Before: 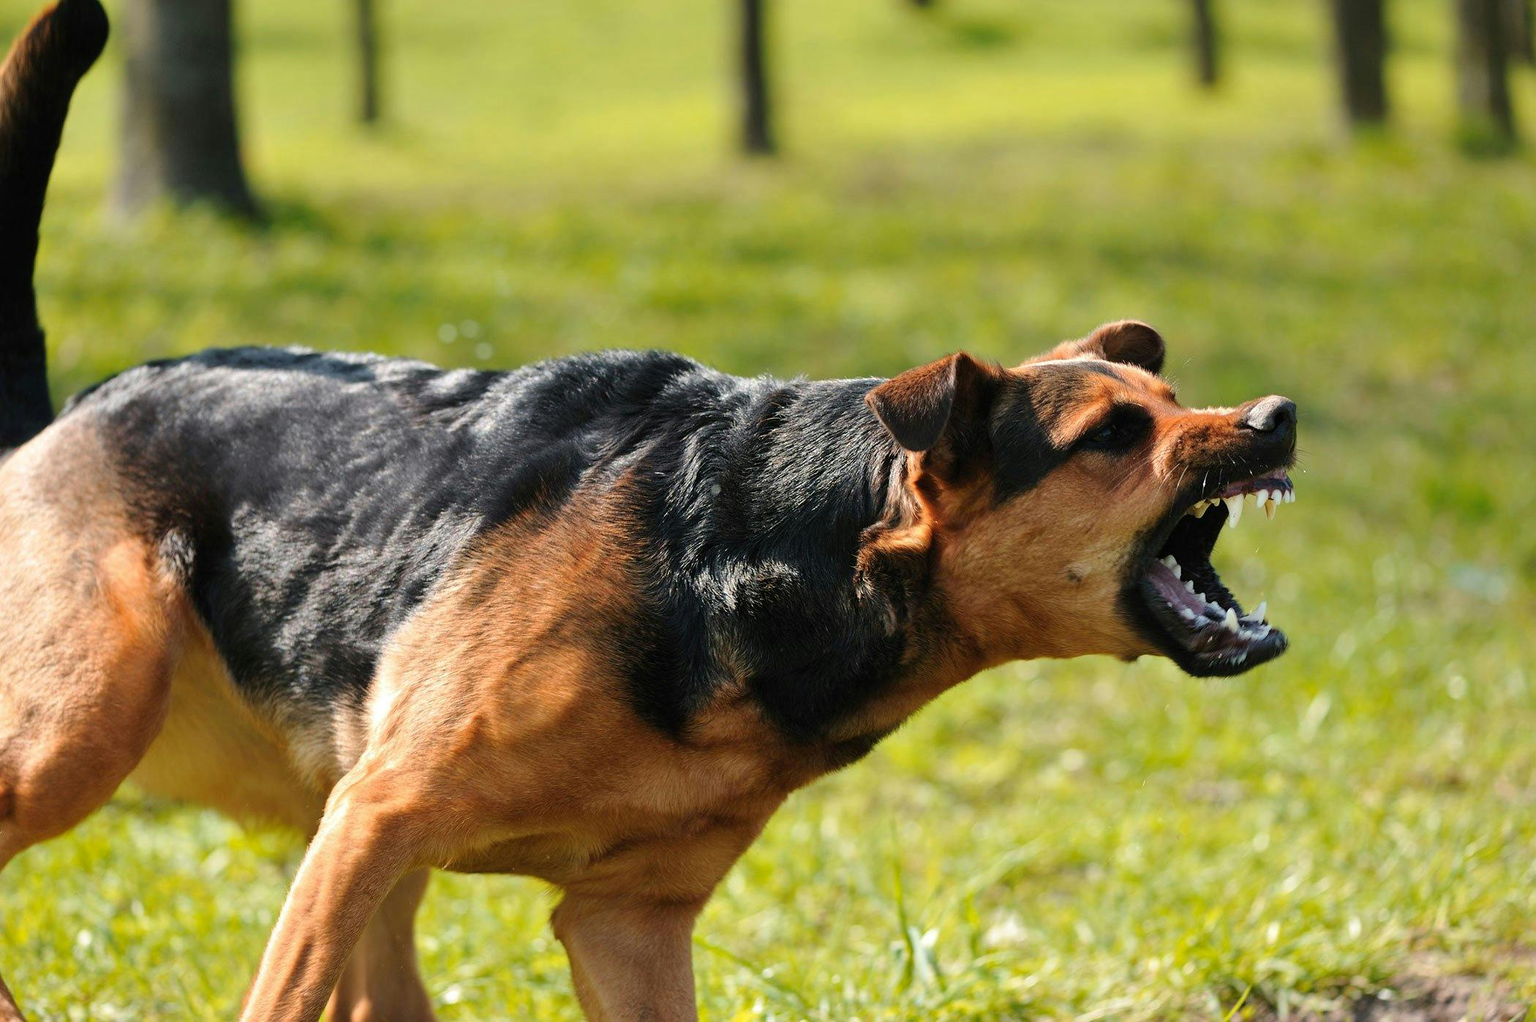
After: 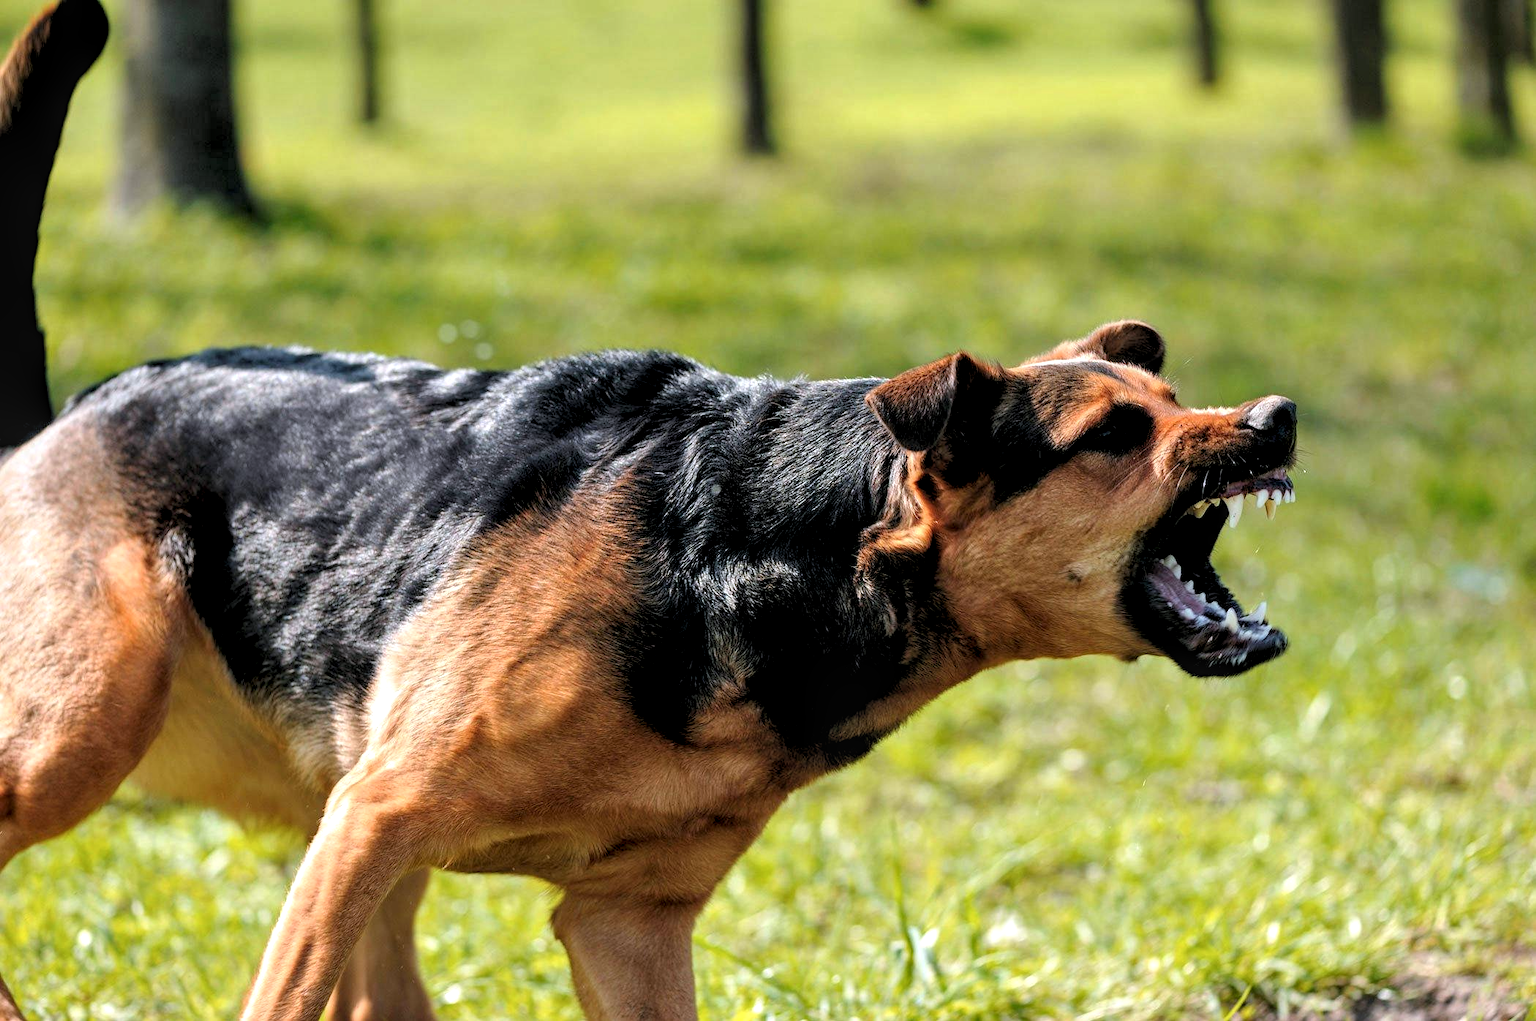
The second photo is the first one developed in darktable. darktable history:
rgb levels: levels [[0.01, 0.419, 0.839], [0, 0.5, 1], [0, 0.5, 1]]
local contrast: detail 130%
exposure: exposure -0.041 EV, compensate highlight preservation false
color calibration: illuminant as shot in camera, x 0.358, y 0.373, temperature 4628.91 K
